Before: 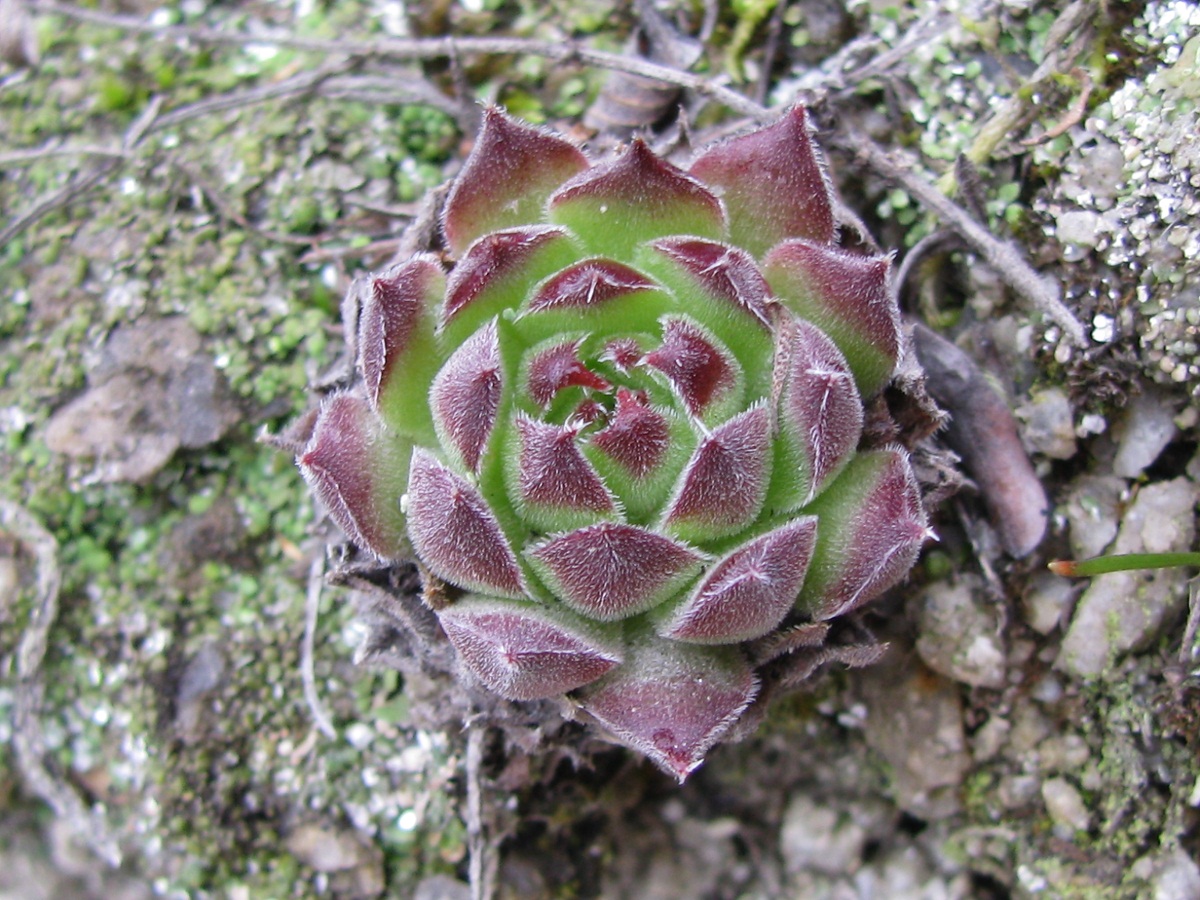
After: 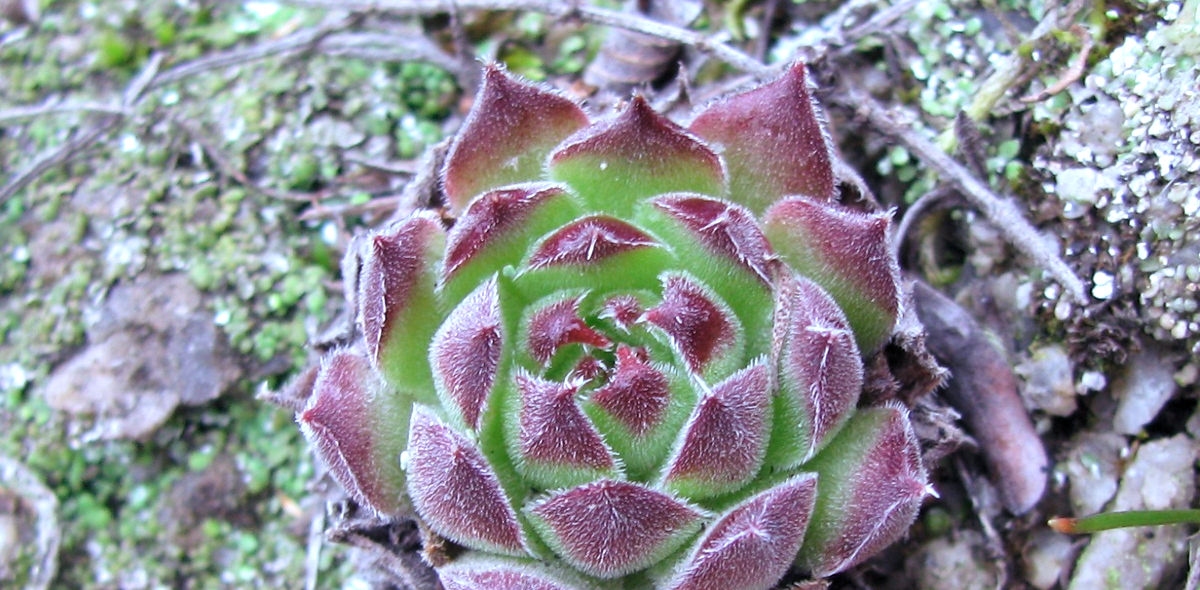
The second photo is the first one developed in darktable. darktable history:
white balance: red 1.188, blue 1.11
levels: levels [0.031, 0.5, 0.969]
color balance rgb: shadows lift › chroma 7.23%, shadows lift › hue 246.48°, highlights gain › chroma 5.38%, highlights gain › hue 196.93°, white fulcrum 1 EV
crop and rotate: top 4.848%, bottom 29.503%
